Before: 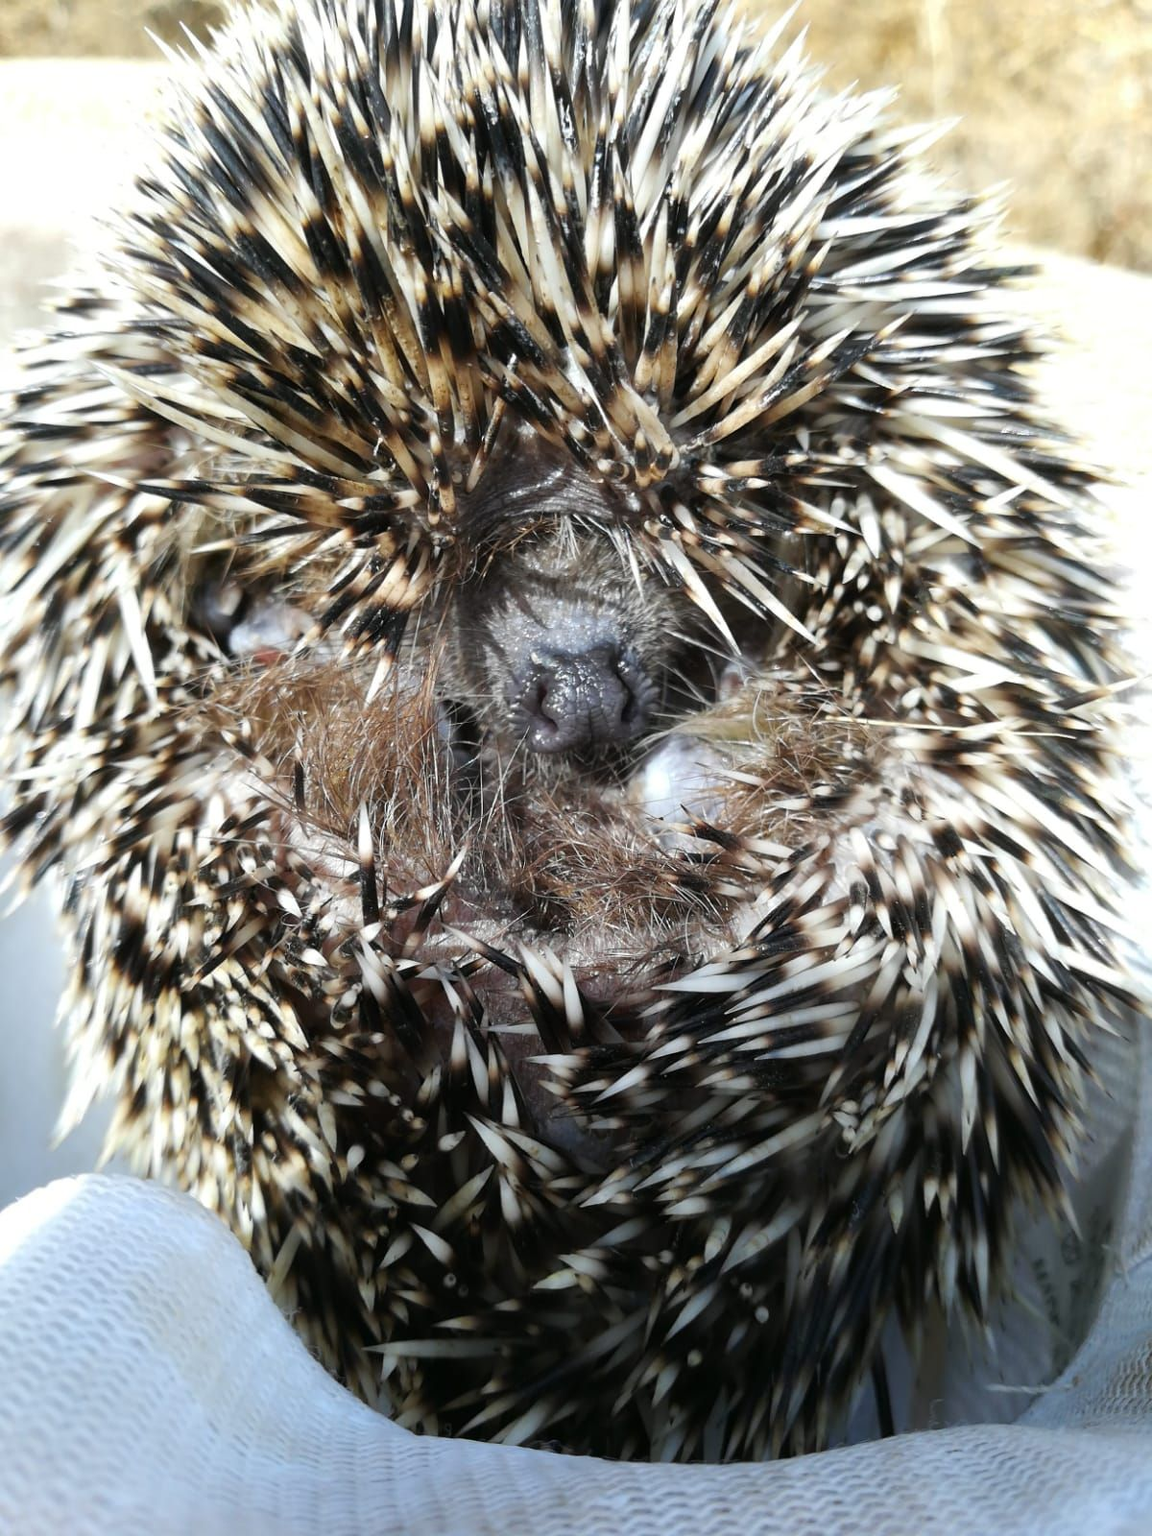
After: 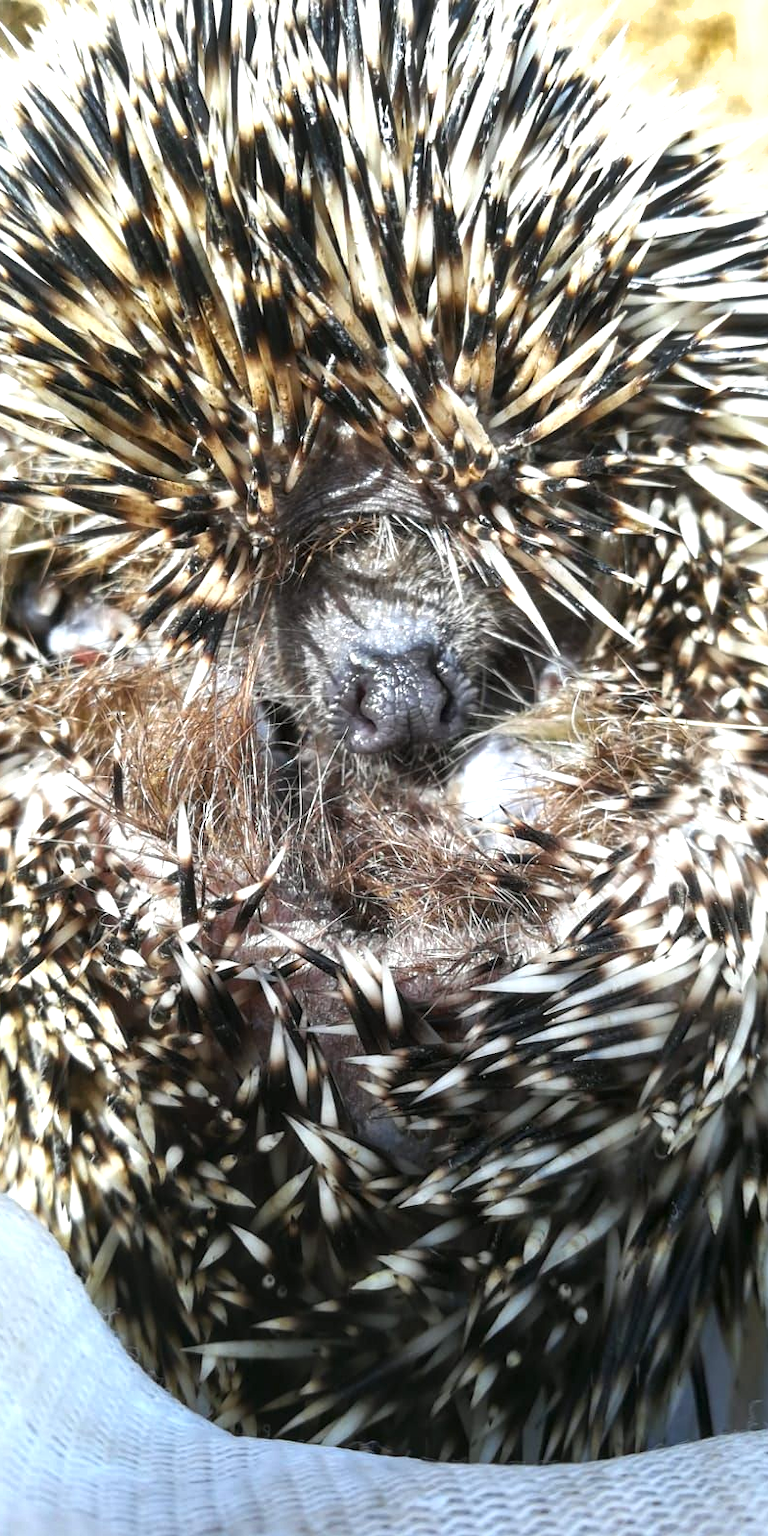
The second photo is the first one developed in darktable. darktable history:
exposure: black level correction 0, exposure 0.7 EV, compensate exposure bias true, compensate highlight preservation false
local contrast: on, module defaults
shadows and highlights: radius 337.17, shadows 29.01, soften with gaussian
crop and rotate: left 15.754%, right 17.579%
